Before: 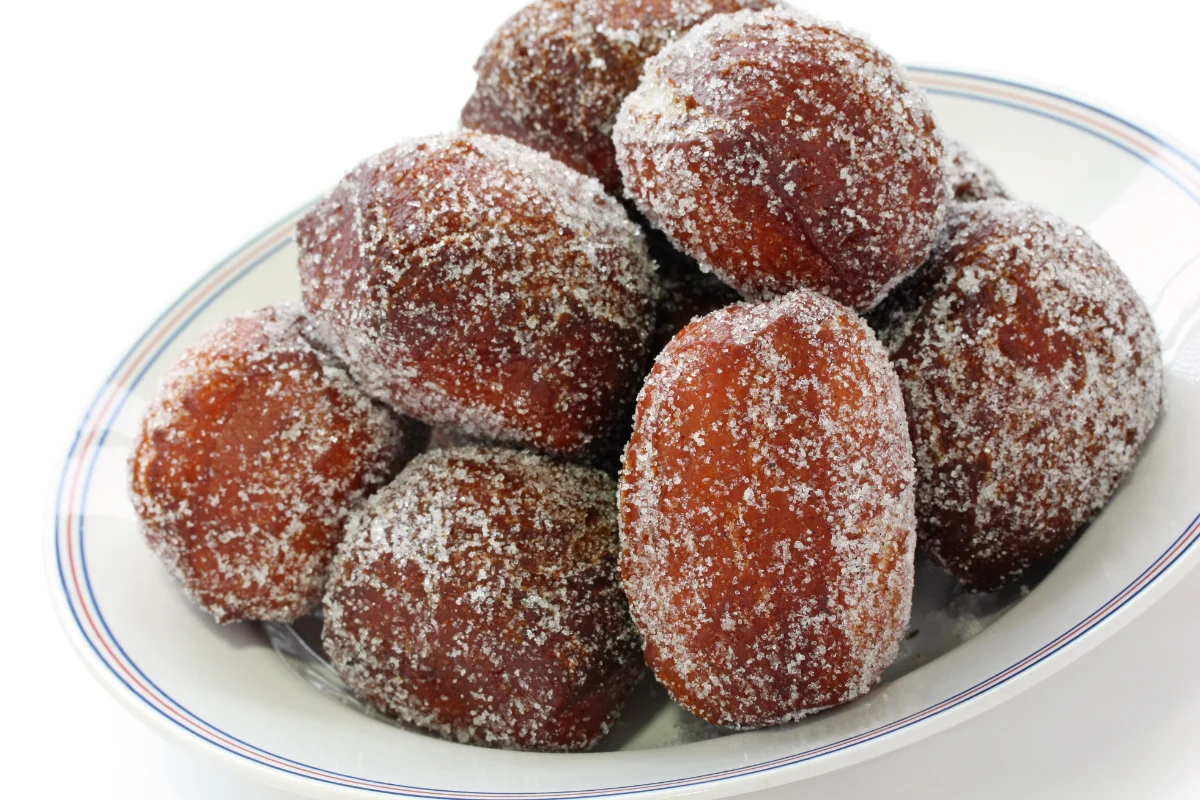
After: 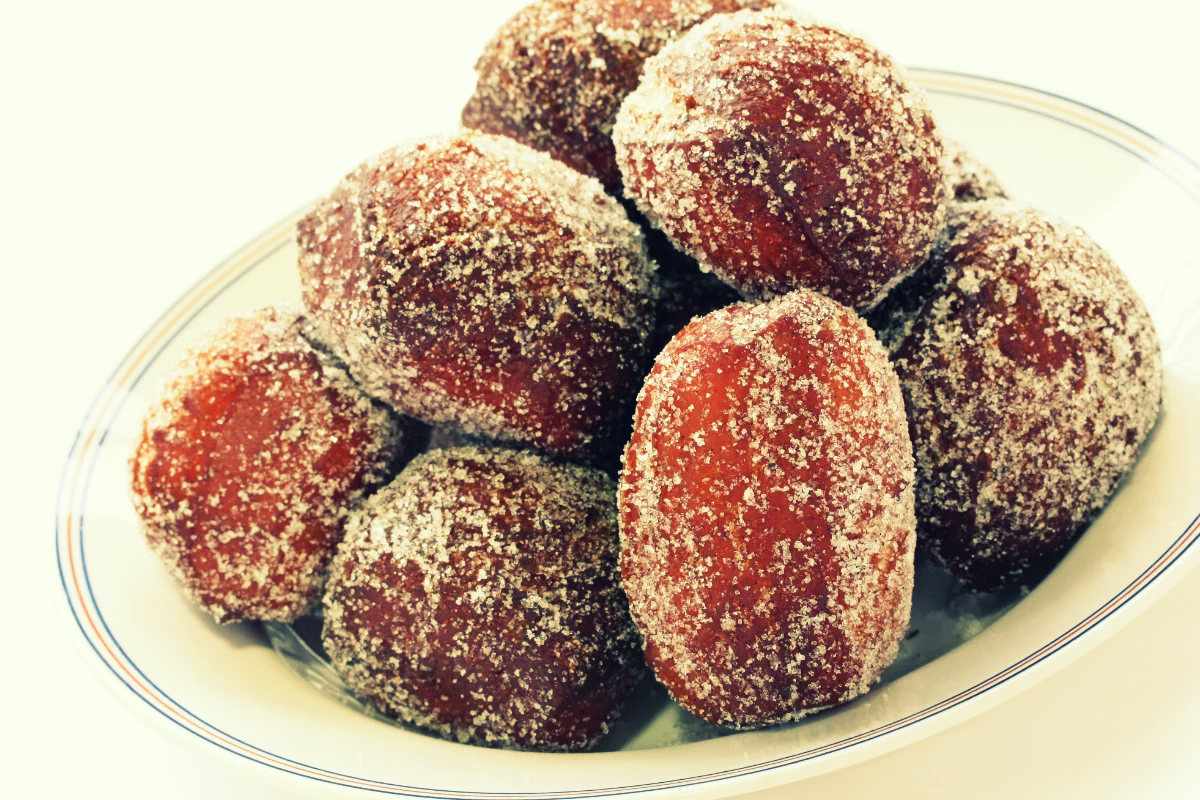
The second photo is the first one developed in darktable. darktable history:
tone curve: curves: ch0 [(0, 0) (0.003, 0.011) (0.011, 0.019) (0.025, 0.03) (0.044, 0.045) (0.069, 0.061) (0.1, 0.085) (0.136, 0.119) (0.177, 0.159) (0.224, 0.205) (0.277, 0.261) (0.335, 0.329) (0.399, 0.407) (0.468, 0.508) (0.543, 0.606) (0.623, 0.71) (0.709, 0.815) (0.801, 0.903) (0.898, 0.957) (1, 1)], preserve colors none
color look up table: target L [97.1, 92.62, 90.45, 79.46, 79.8, 75.45, 72.2, 66.51, 65.36, 59.83, 53.76, 51.6, 41.85, 39.52, 200.48, 94.59, 85.57, 73.35, 72.22, 57.05, 54.83, 62.8, 48.95, 50.06, 44.02, 43.21, 35.31, 30.12, 15.54, 0.341, 84.58, 67.73, 61.72, 52.35, 56.05, 58.61, 57.2, 57.46, 48.77, 40.08, 42.79, 35.82, 26.8, 6.38, 84.61, 92.17, 69.27, 63.13, 26.79], target a [-32.55, -21.79, -40.48, -68.94, -75.34, -0.538, -53.59, -55.73, 2.67, -24.78, -21.77, -36.65, -17.37, -30.02, 0, -10.91, -18.93, 17.59, 11.49, 41.11, 52.36, 19.74, 63.02, 49.42, 53.36, 56.59, 20.24, 1.618, 32.47, 1.301, 14.71, 39.77, -4.854, 69.55, 56.85, 28.85, -0.245, 22.92, 56.91, 20.04, -8.588, 53.16, 35.8, 29.89, -40.24, -10.22, -31.5, -37.13, -15.77], target b [66.34, 35.83, 75.7, 39.17, 67.9, 28.39, 23.71, 53.21, 53.83, 34.82, 13.46, 24.82, 19.7, 33.6, 0, 30.97, 76.34, 16.87, 43.96, 45.49, 5.889, 31.68, 26.03, 15.04, 45.78, 18.74, 32.47, -2.668, 1.781, -9.751, -6.762, -29.12, -28.8, -32.49, -40.36, -13.54, 0.967, 14.82, -2.496, -65.82, -28.13, -40.11, -26.96, -41.42, -6.12, 1.396, -27.83, 2.536, -8.123], num patches 49
